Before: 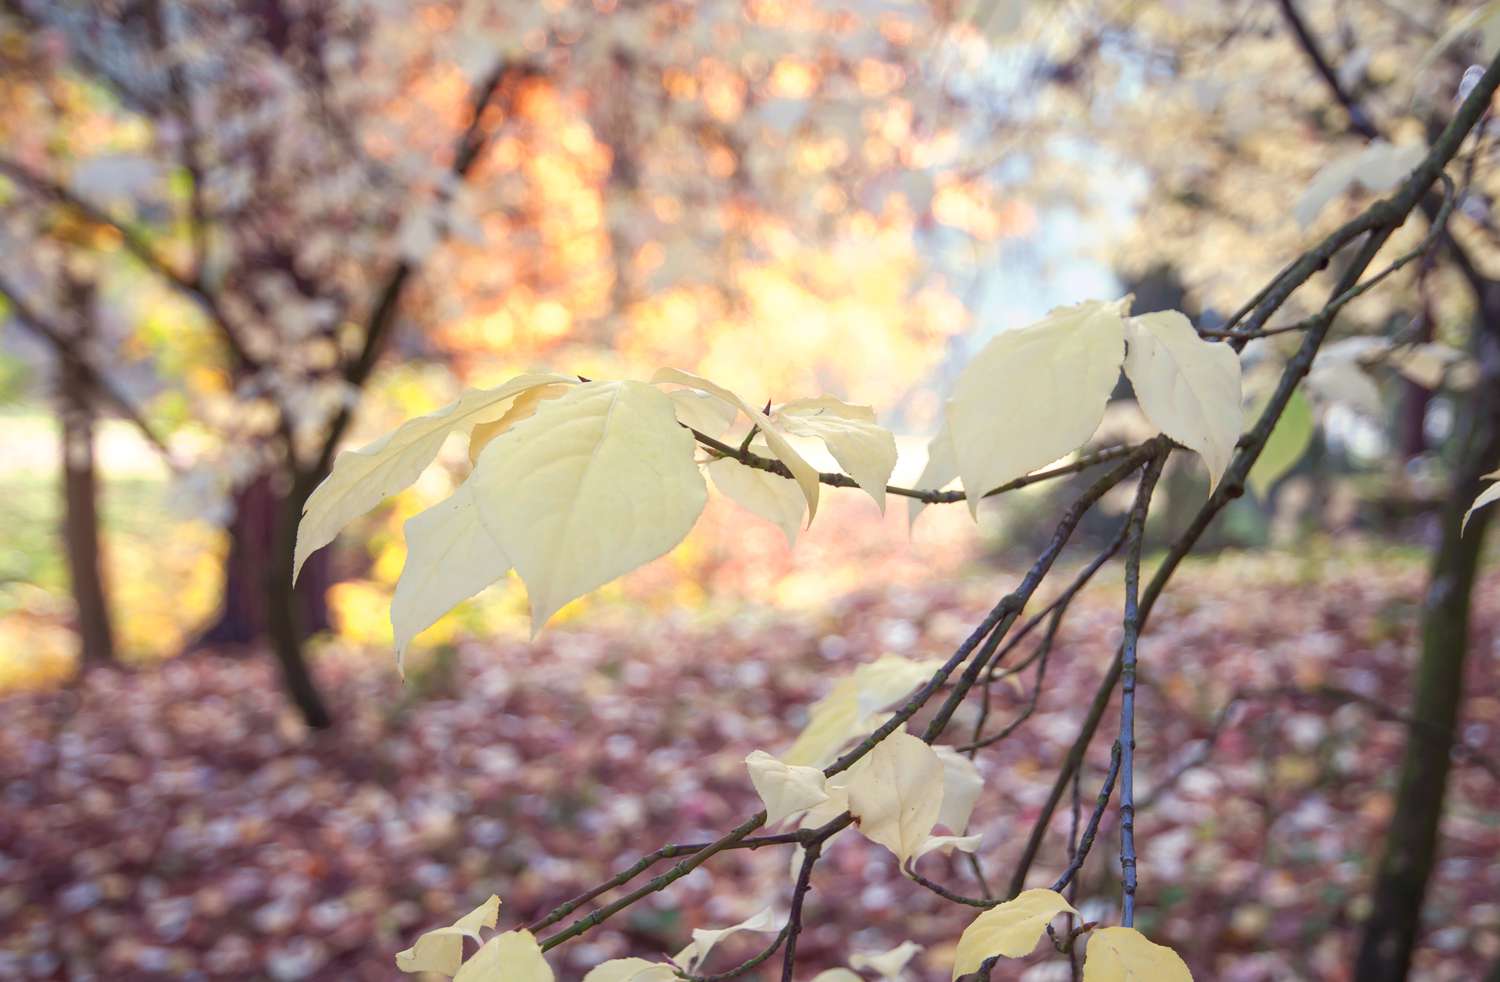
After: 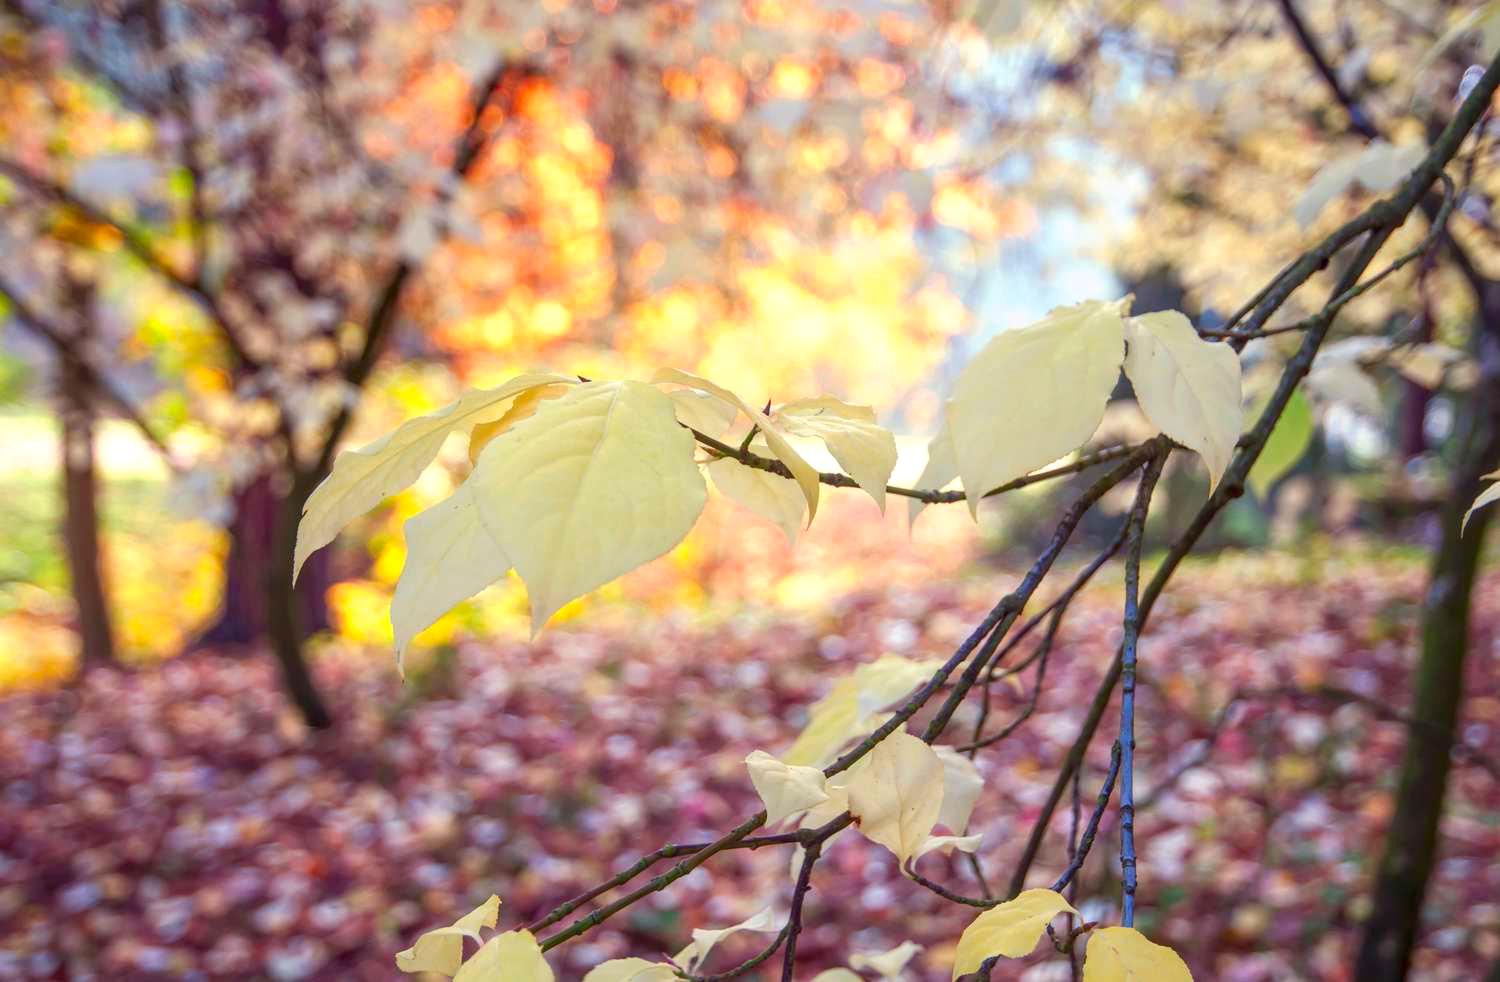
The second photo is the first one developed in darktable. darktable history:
contrast brightness saturation: saturation 0.5
local contrast: on, module defaults
levels: levels [0, 0.499, 1]
white balance: emerald 1
